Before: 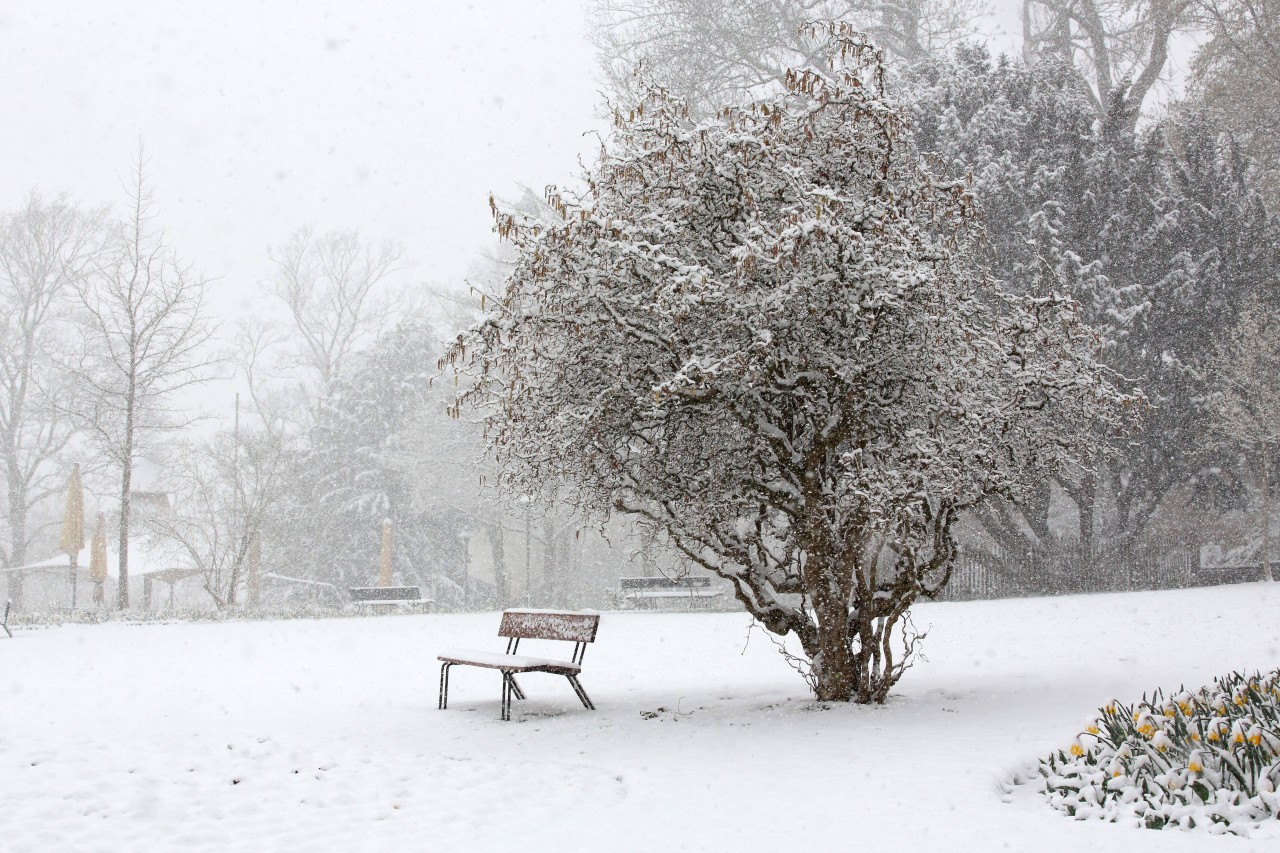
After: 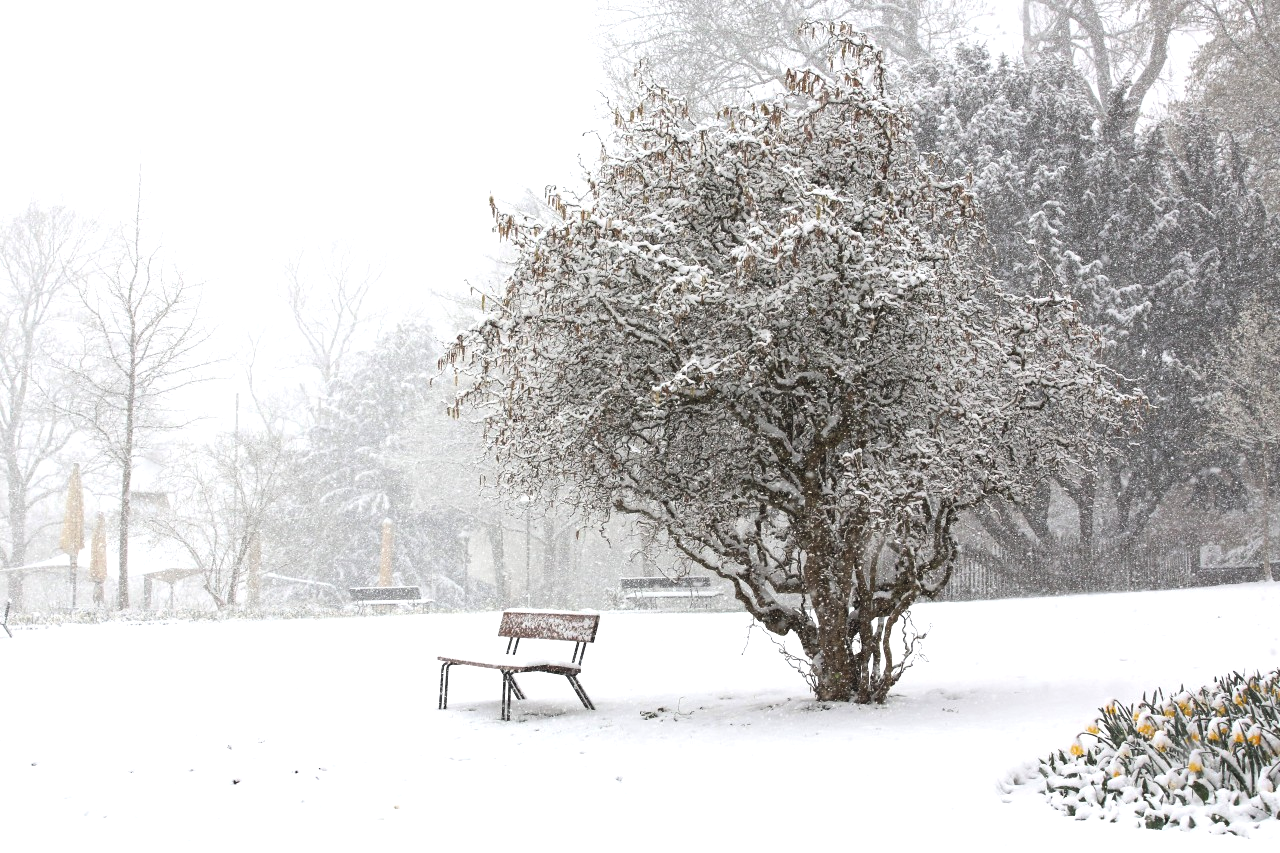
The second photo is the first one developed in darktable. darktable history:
exposure: exposure 0.296 EV, compensate highlight preservation false
tone curve: curves: ch0 [(0, 0) (0.003, 0.144) (0.011, 0.149) (0.025, 0.159) (0.044, 0.183) (0.069, 0.207) (0.1, 0.236) (0.136, 0.269) (0.177, 0.303) (0.224, 0.339) (0.277, 0.38) (0.335, 0.428) (0.399, 0.478) (0.468, 0.539) (0.543, 0.604) (0.623, 0.679) (0.709, 0.755) (0.801, 0.836) (0.898, 0.918) (1, 1)], color space Lab, independent channels, preserve colors none
levels: levels [0.029, 0.545, 0.971]
